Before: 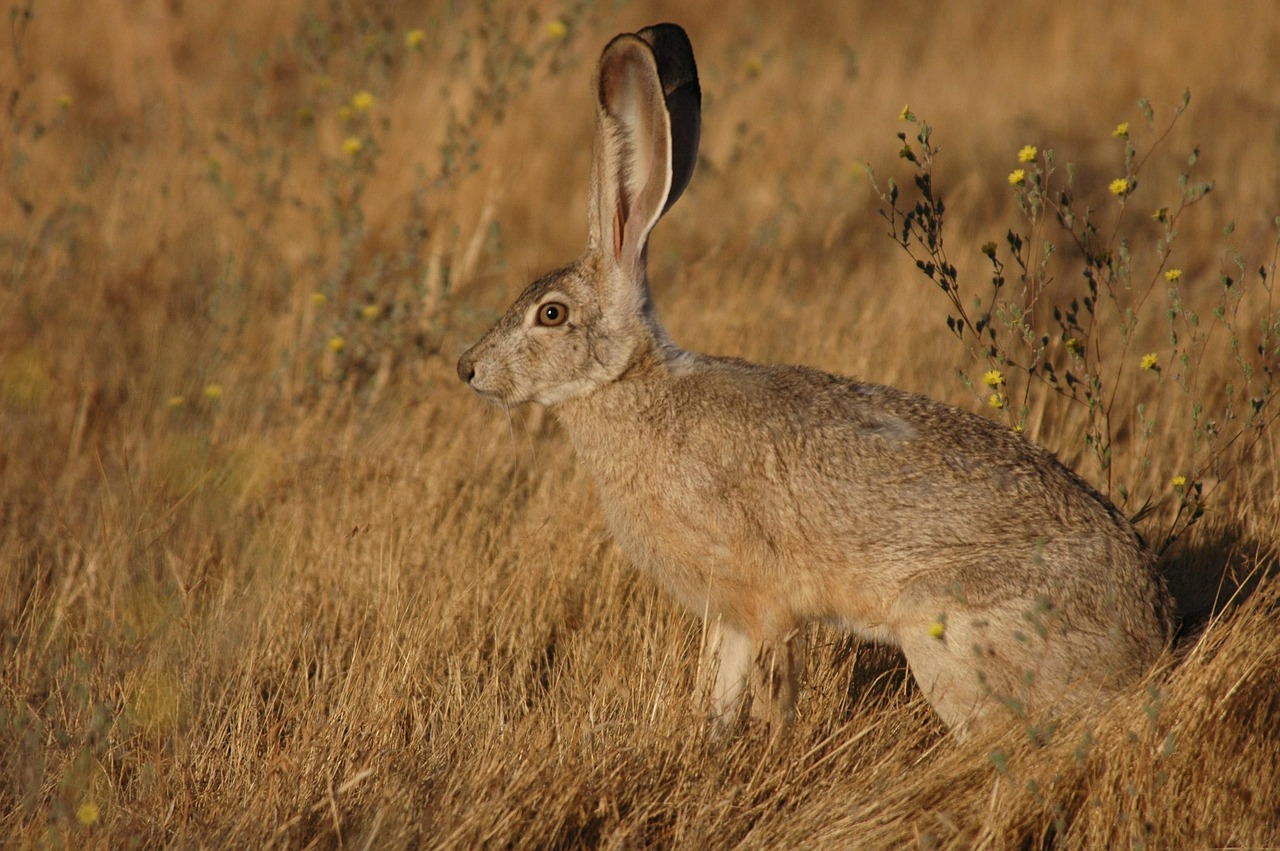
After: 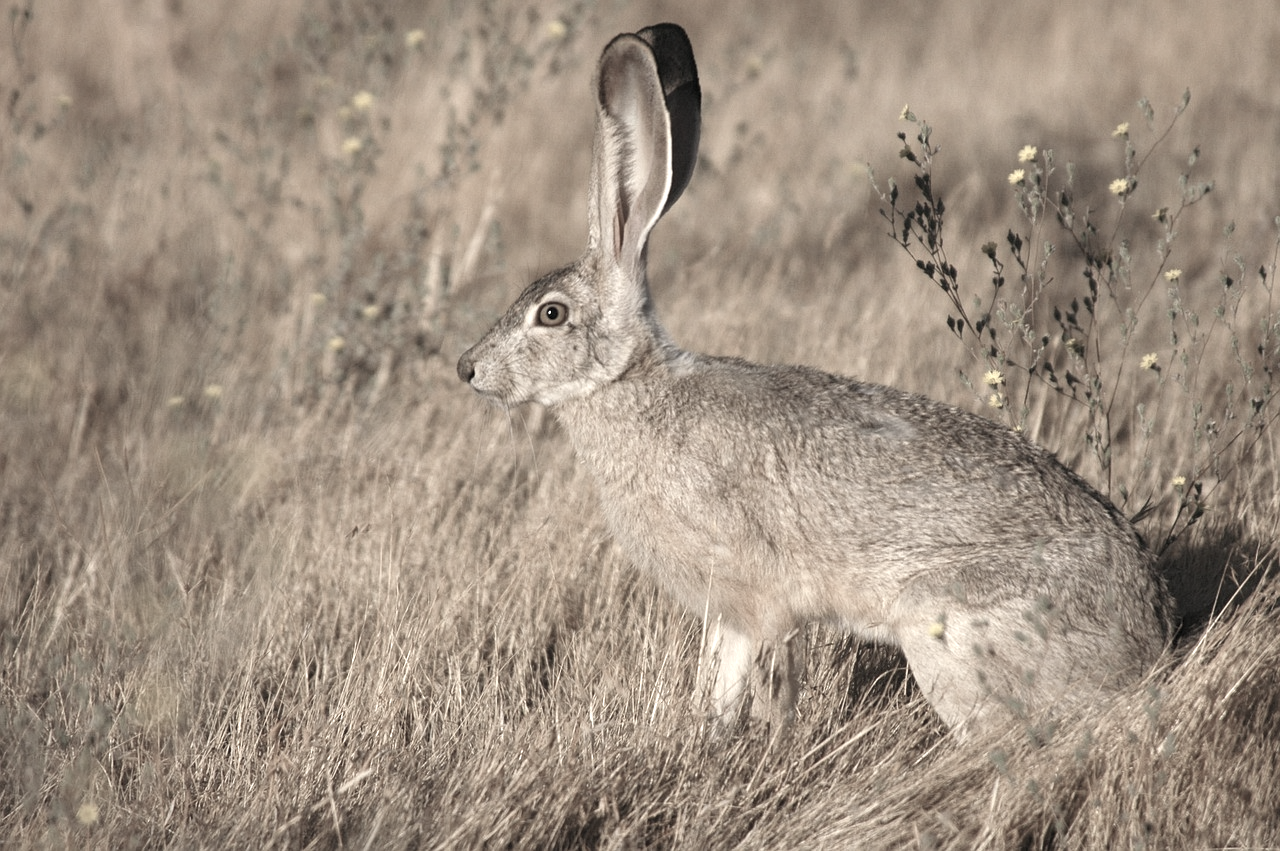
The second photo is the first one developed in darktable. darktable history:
exposure: black level correction 0, exposure 1 EV, compensate highlight preservation false
color correction: highlights b* -0.05, saturation 0.262
